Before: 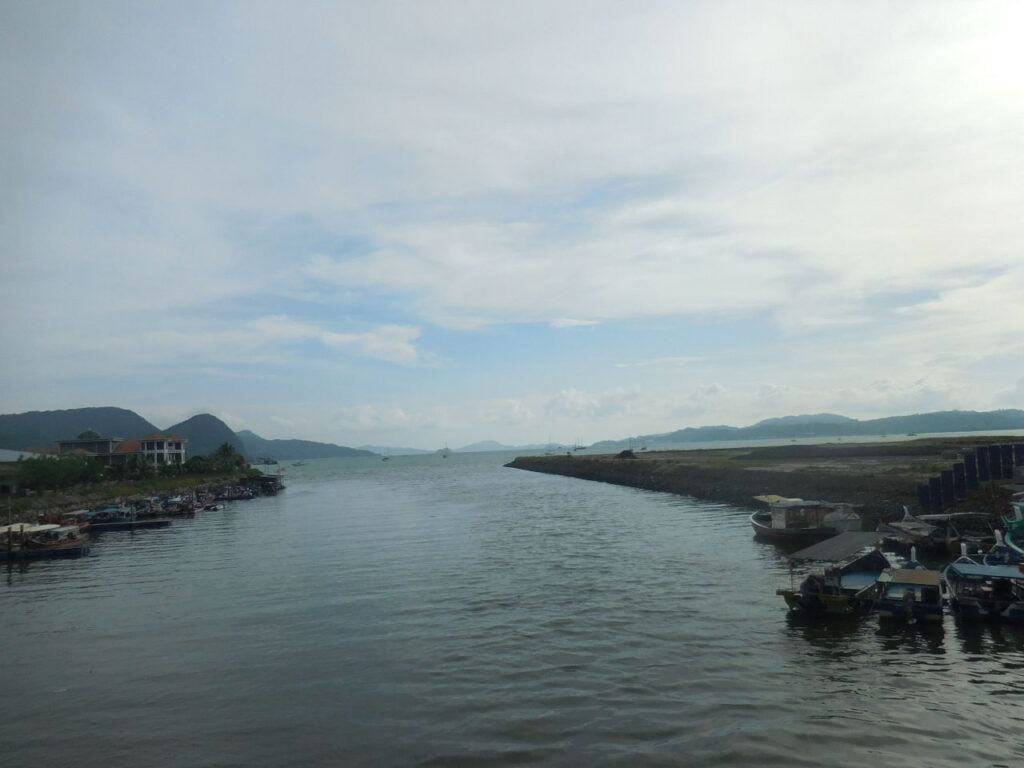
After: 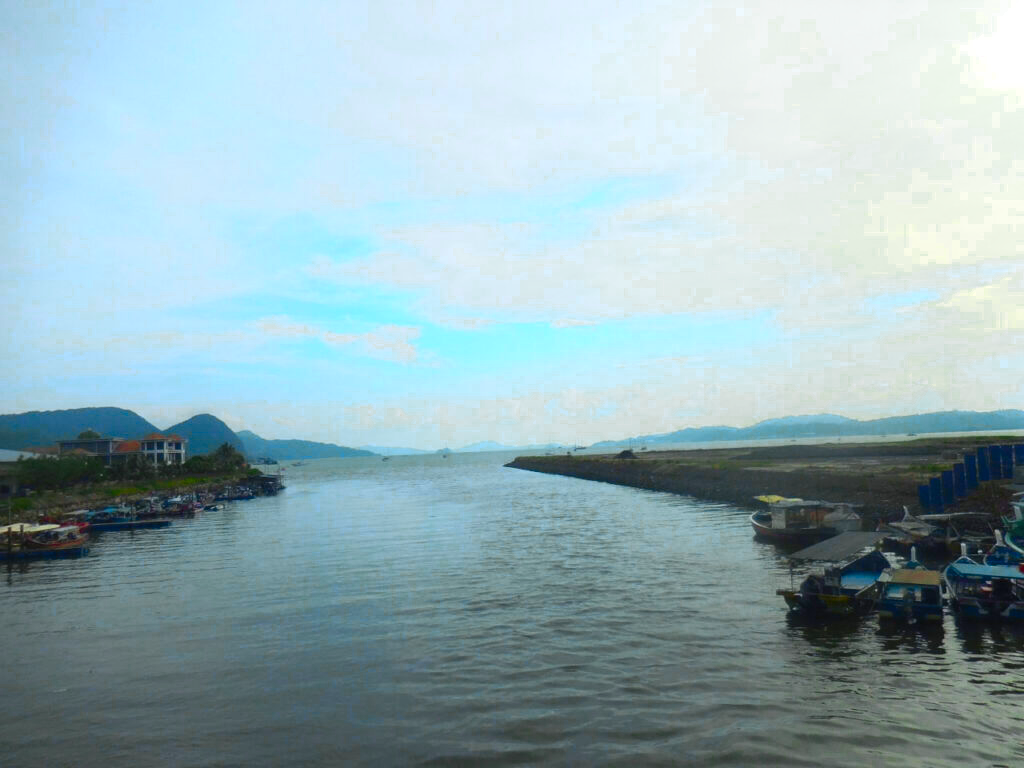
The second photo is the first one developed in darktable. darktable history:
color correction: highlights b* 0.02, saturation 1.77
contrast brightness saturation: contrast 0.204, brightness 0.158, saturation 0.218
color zones: curves: ch0 [(0.004, 0.305) (0.261, 0.623) (0.389, 0.399) (0.708, 0.571) (0.947, 0.34)]; ch1 [(0.025, 0.645) (0.229, 0.584) (0.326, 0.551) (0.484, 0.262) (0.757, 0.643)]
